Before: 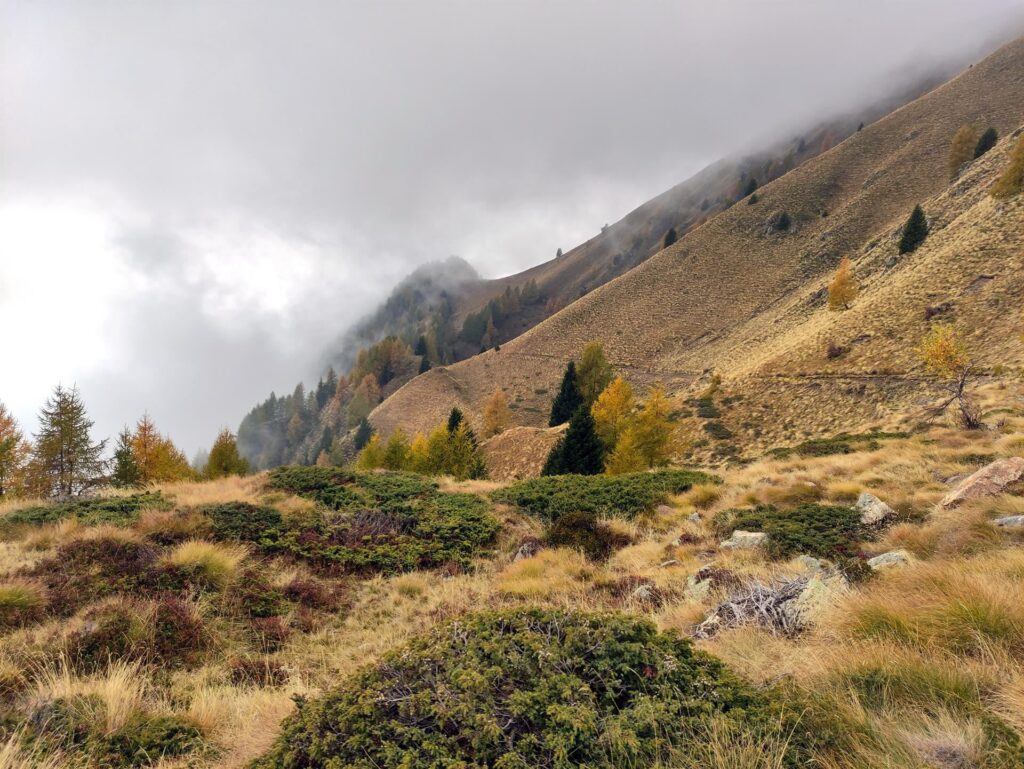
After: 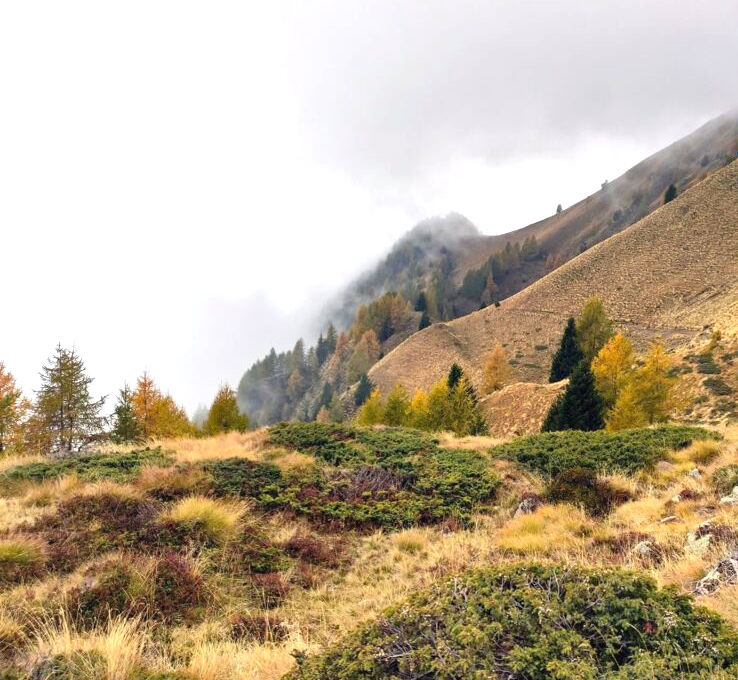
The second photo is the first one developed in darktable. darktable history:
crop: top 5.793%, right 27.864%, bottom 5.78%
exposure: black level correction 0, exposure 0.691 EV, compensate highlight preservation false
contrast equalizer: y [[0.514, 0.573, 0.581, 0.508, 0.5, 0.5], [0.5 ×6], [0.5 ×6], [0 ×6], [0 ×6]], mix -0.21
haze removal: compatibility mode true, adaptive false
